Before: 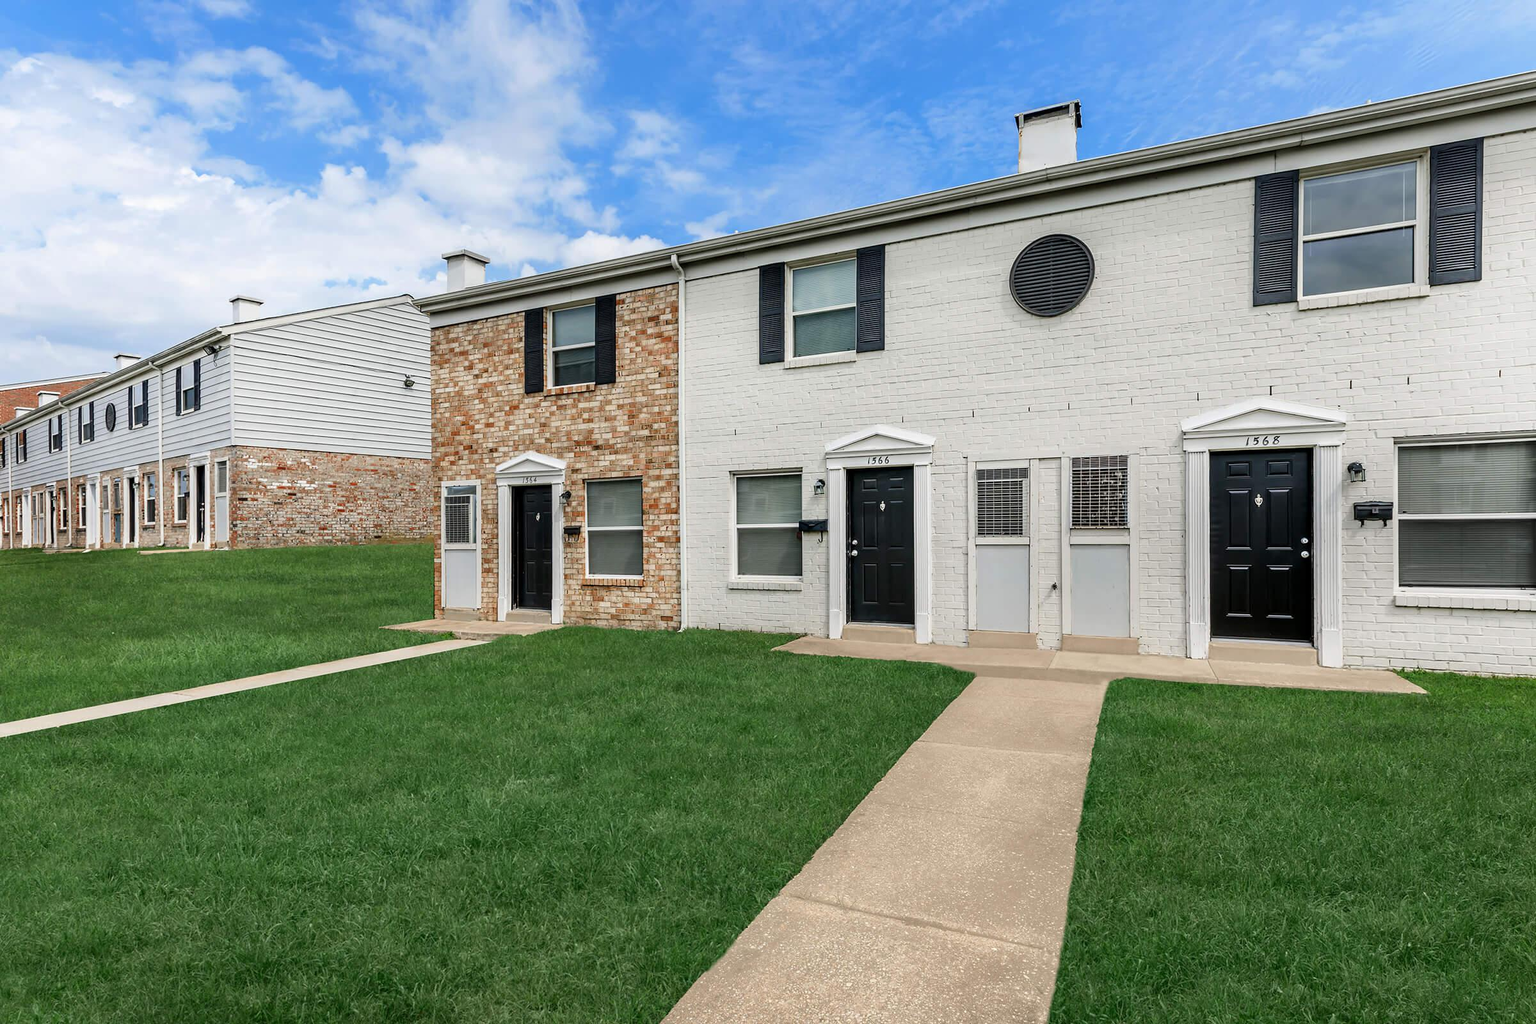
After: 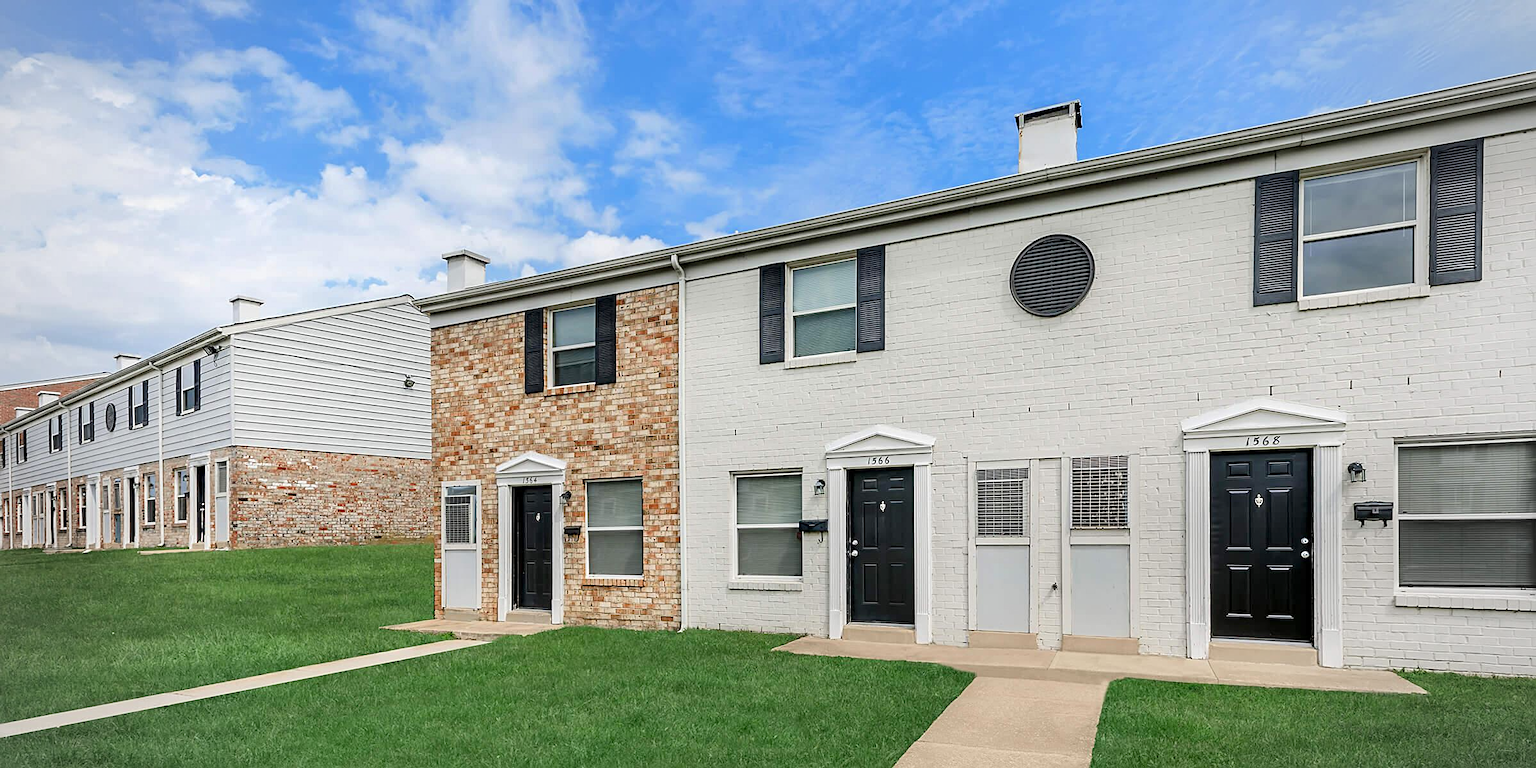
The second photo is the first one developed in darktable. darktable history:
sharpen: radius 2.152, amount 0.378, threshold 0.102
crop: bottom 24.994%
vignetting: fall-off start 73.01%, brightness -0.281
tone equalizer: -8 EV 1.04 EV, -7 EV 1.04 EV, -6 EV 0.973 EV, -5 EV 1 EV, -4 EV 1.02 EV, -3 EV 0.746 EV, -2 EV 0.472 EV, -1 EV 0.242 EV, smoothing diameter 24.99%, edges refinement/feathering 14.77, preserve details guided filter
